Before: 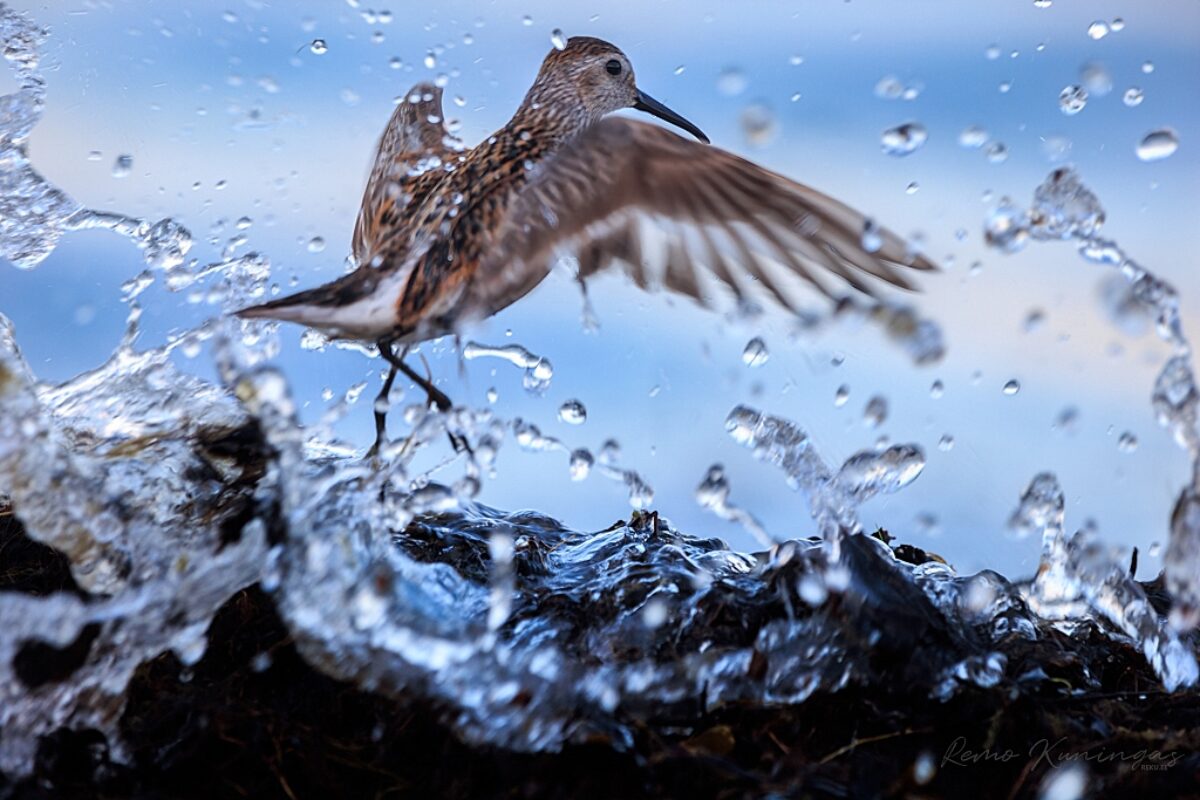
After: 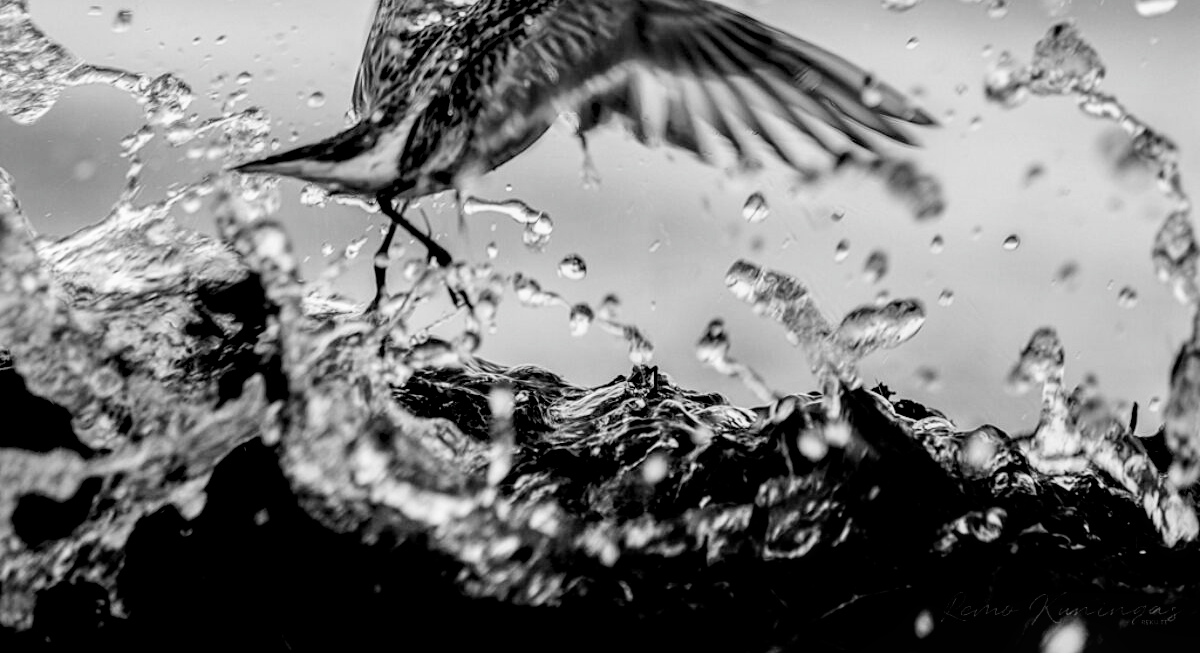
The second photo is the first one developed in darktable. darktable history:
filmic rgb: black relative exposure -5.02 EV, white relative exposure 3.49 EV, threshold 3 EV, hardness 3.17, contrast 1.2, highlights saturation mix -49.83%, add noise in highlights 0.001, preserve chrominance no, color science v4 (2020), enable highlight reconstruction true
color calibration: illuminant same as pipeline (D50), adaptation XYZ, x 0.346, y 0.358, temperature 5012.66 K
local contrast: highlights 59%, detail 146%
crop and rotate: top 18.276%
